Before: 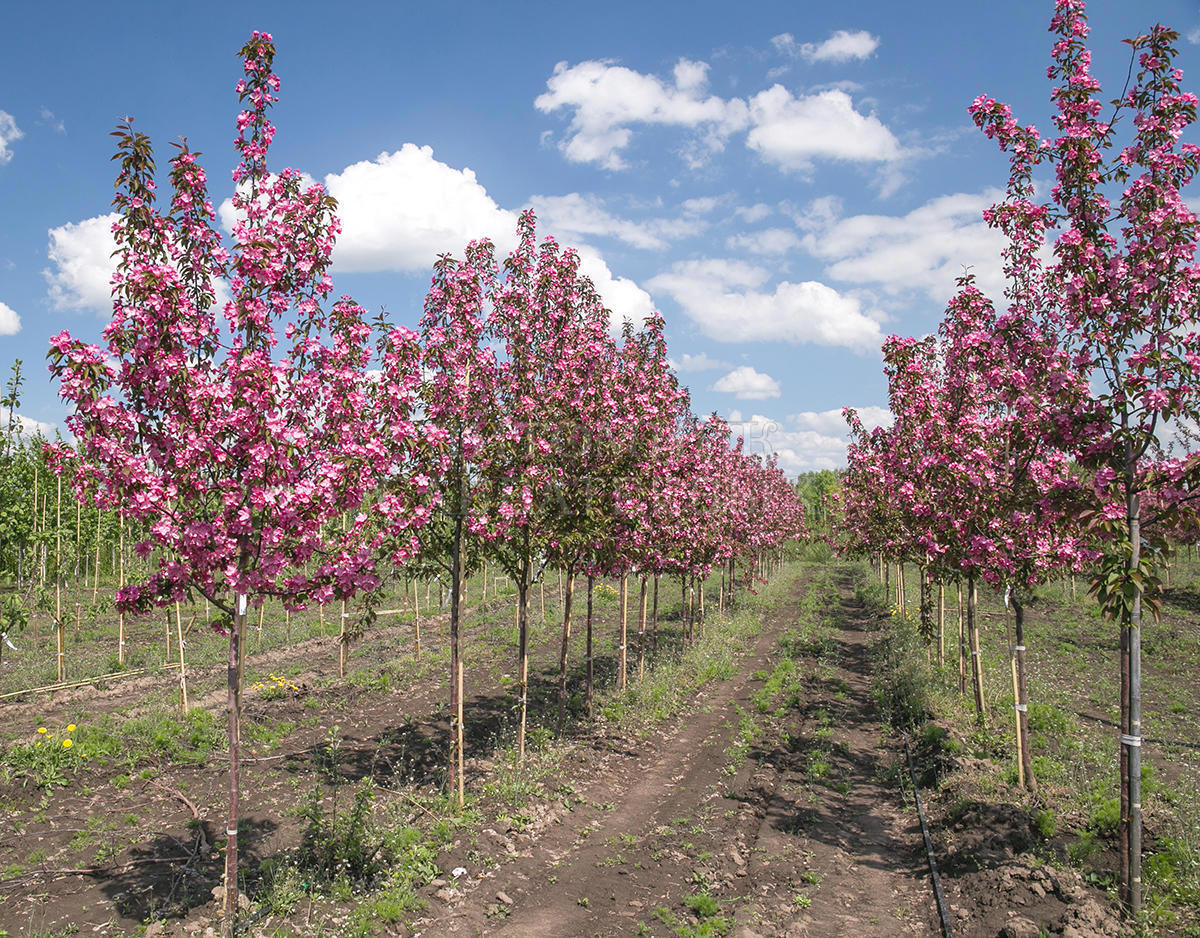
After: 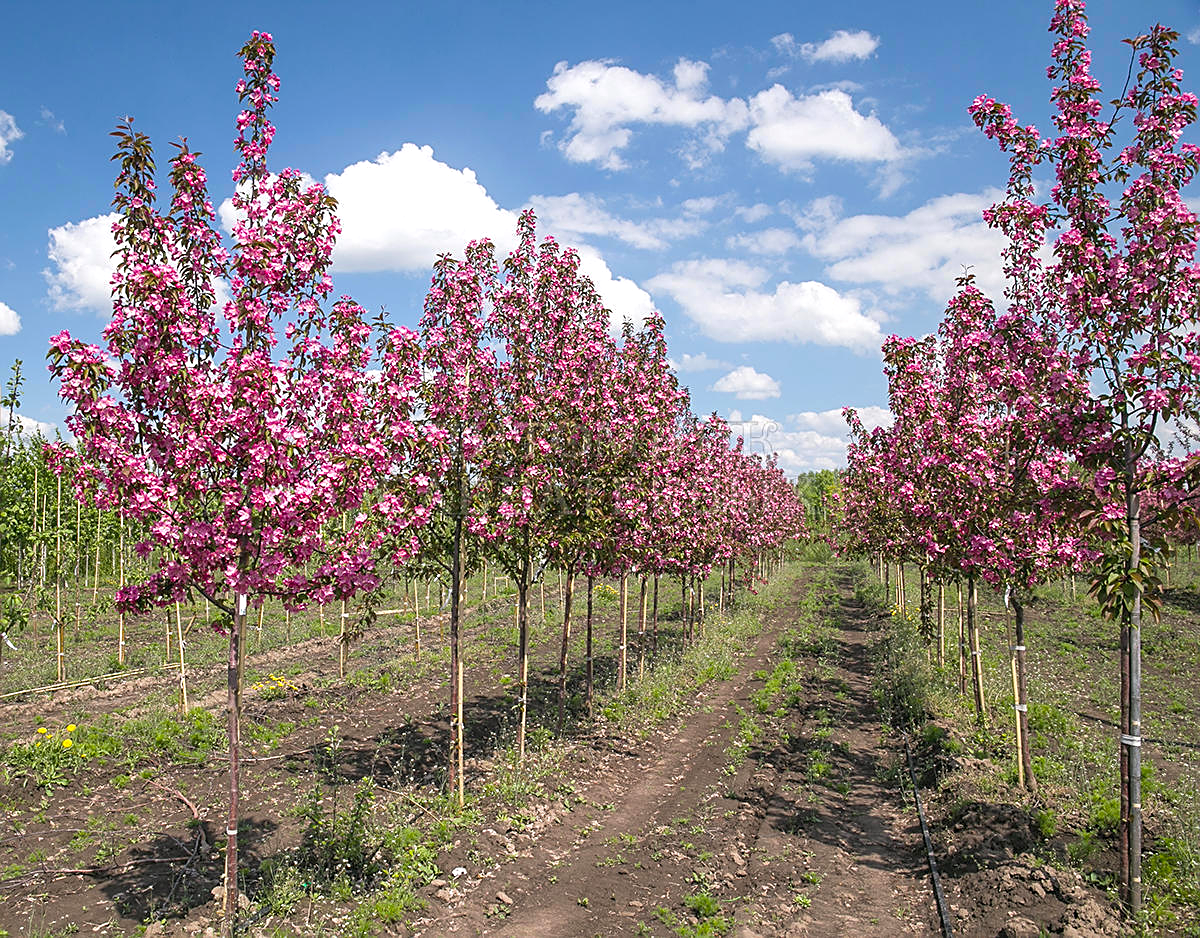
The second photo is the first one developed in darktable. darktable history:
color balance rgb: linear chroma grading › global chroma 14.553%, perceptual saturation grading › global saturation 0.639%, perceptual brilliance grading › highlights 2.937%, global vibrance 0.697%
sharpen: on, module defaults
